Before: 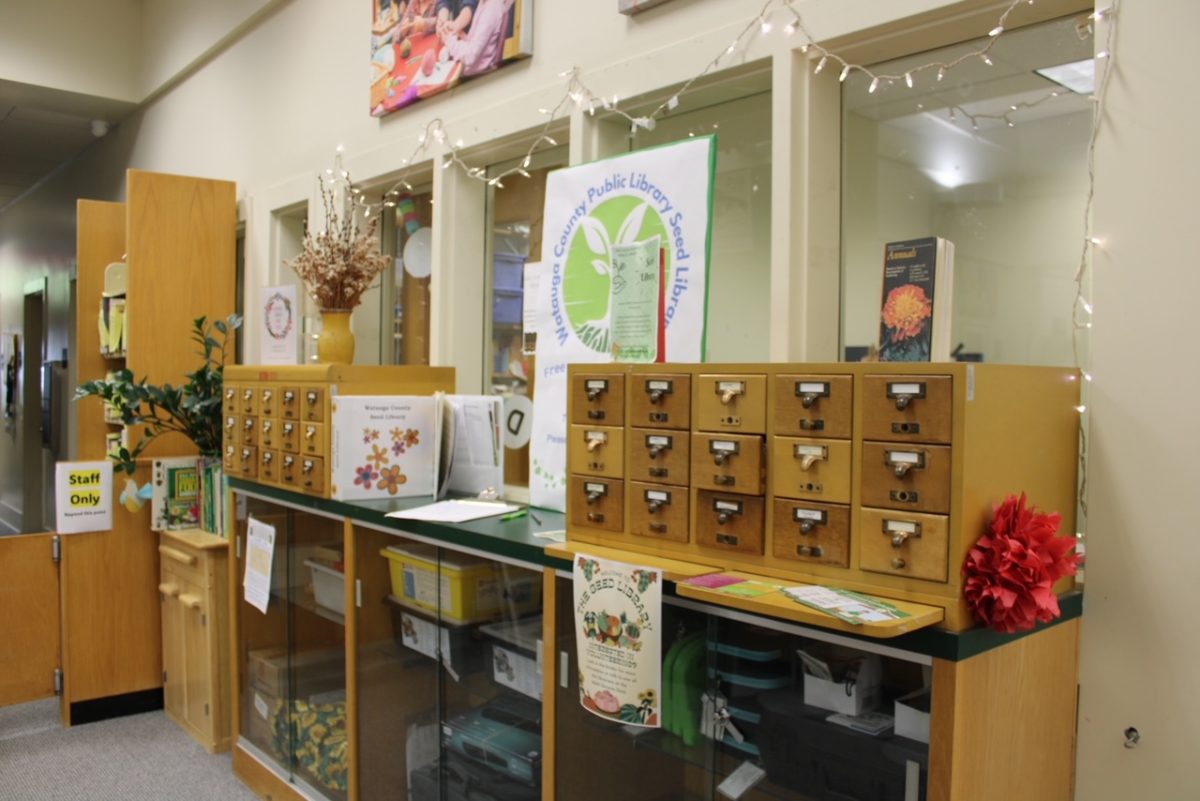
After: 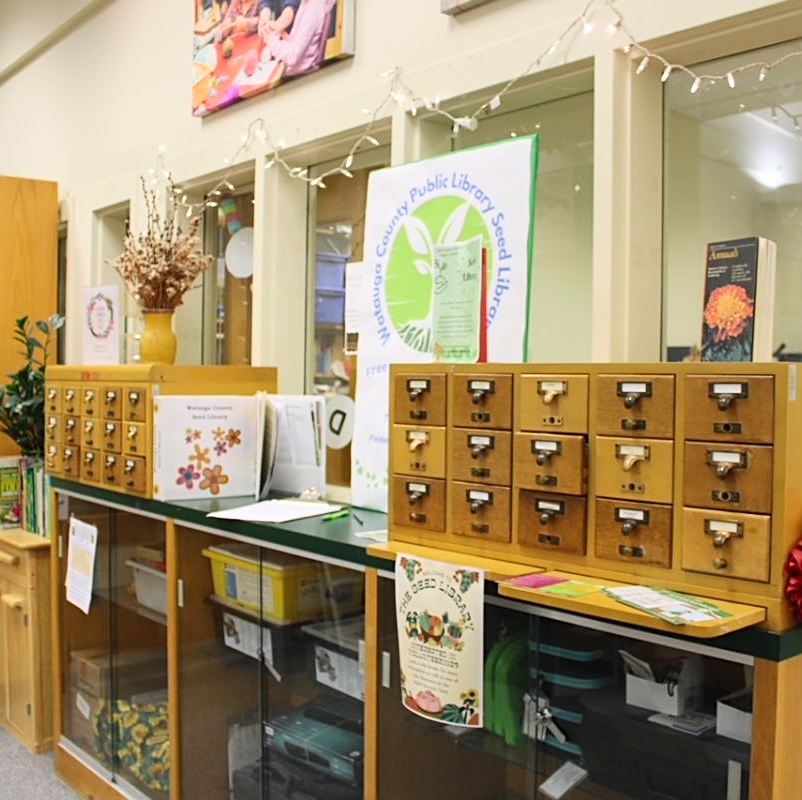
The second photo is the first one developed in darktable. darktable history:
contrast brightness saturation: contrast 0.199, brightness 0.167, saturation 0.218
crop and rotate: left 14.89%, right 18.232%
sharpen: on, module defaults
